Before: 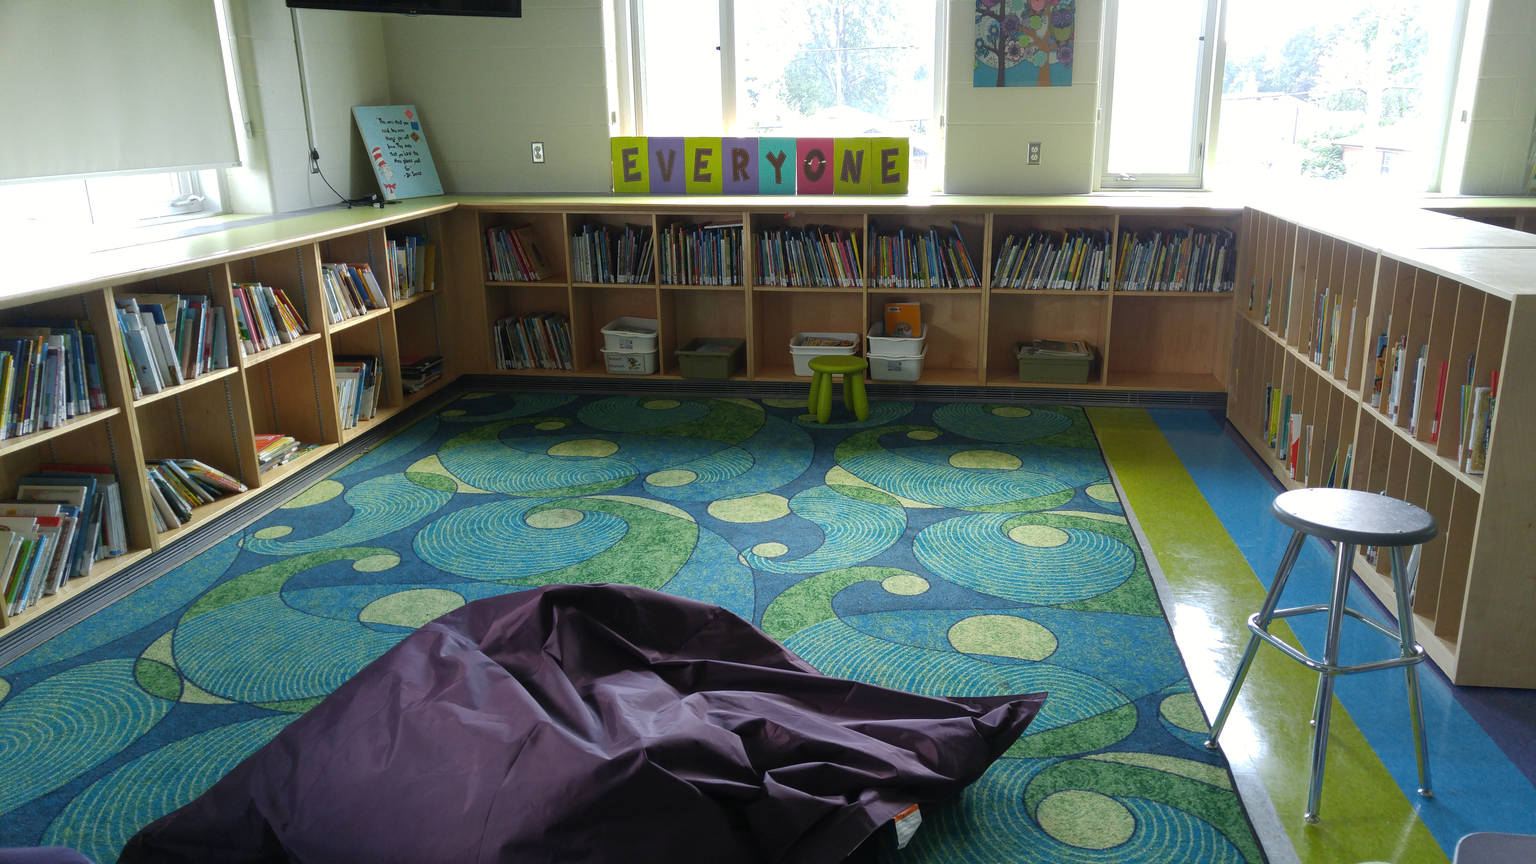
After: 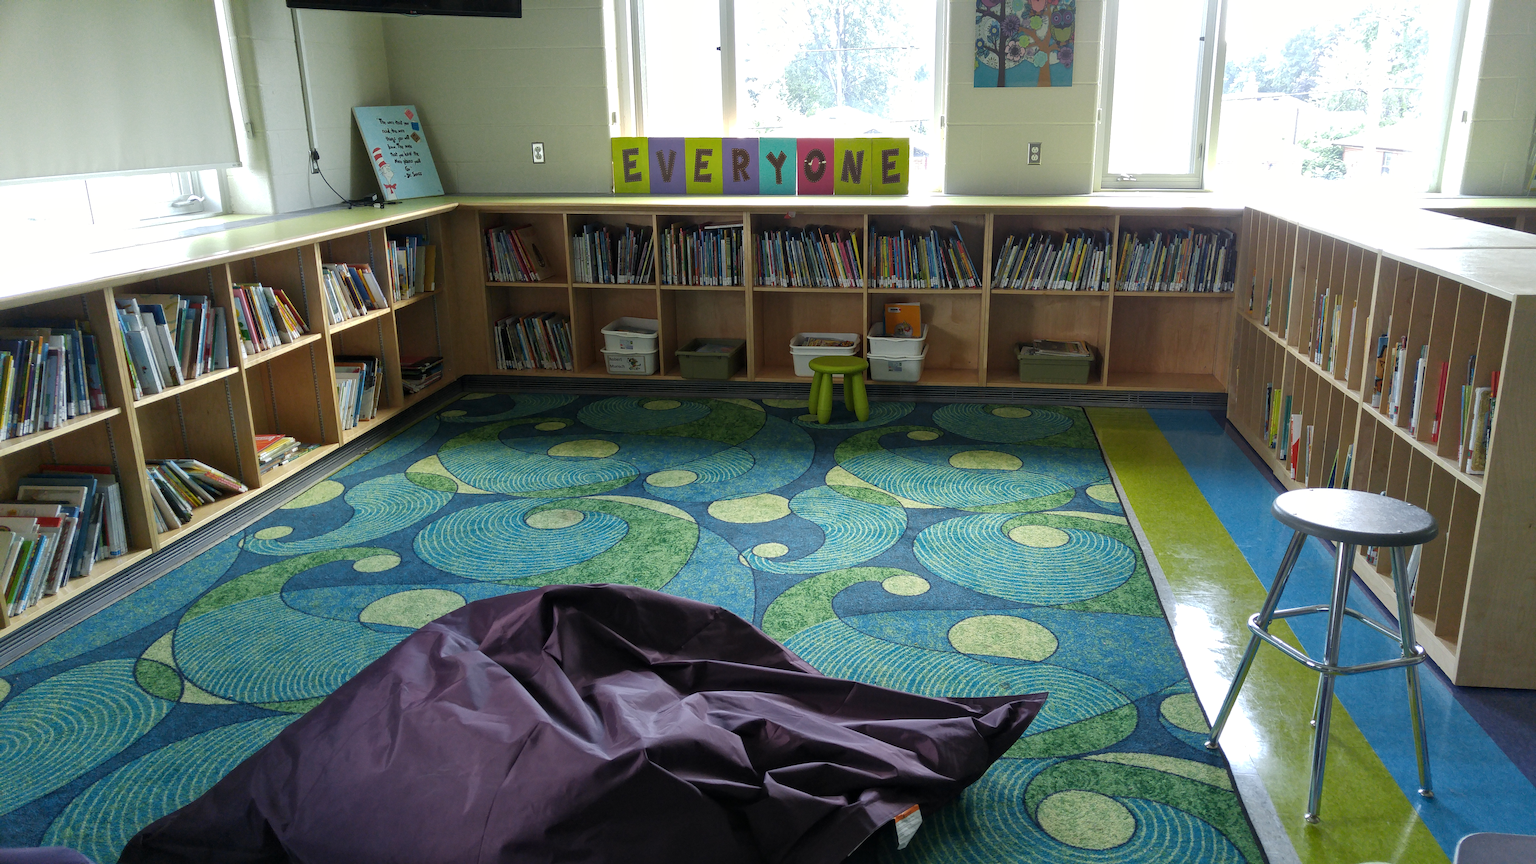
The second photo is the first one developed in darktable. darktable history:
local contrast: mode bilateral grid, contrast 20, coarseness 49, detail 129%, midtone range 0.2
